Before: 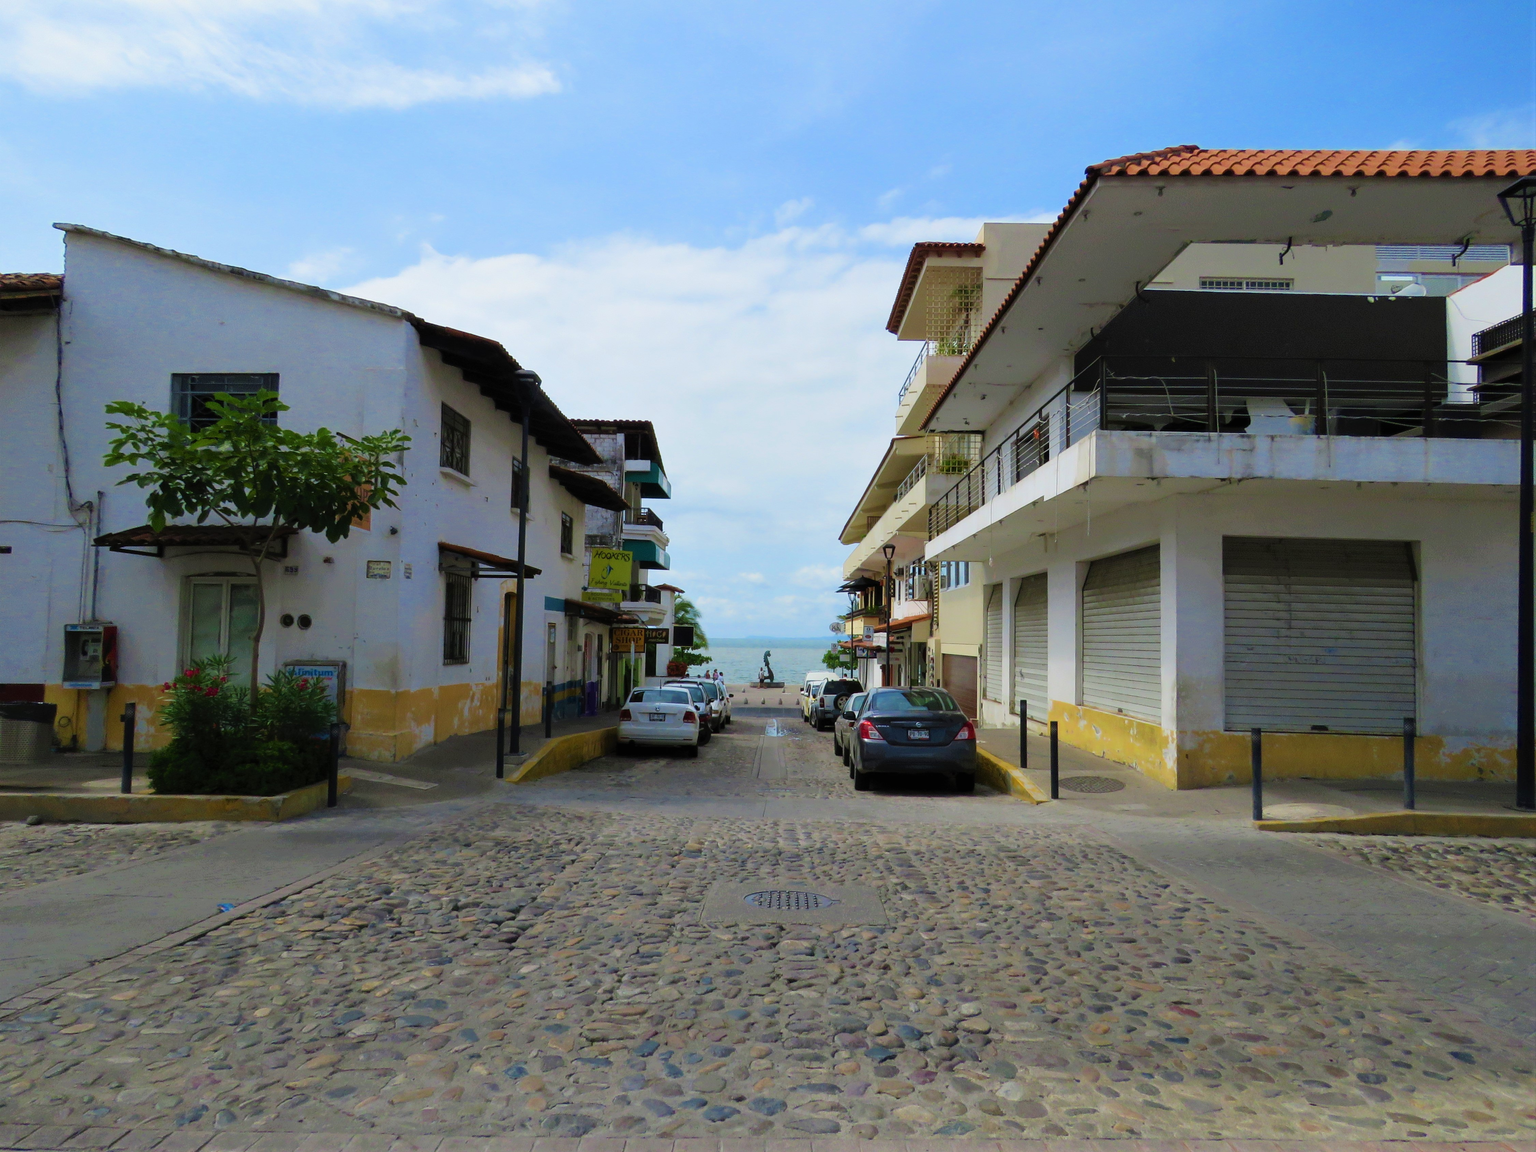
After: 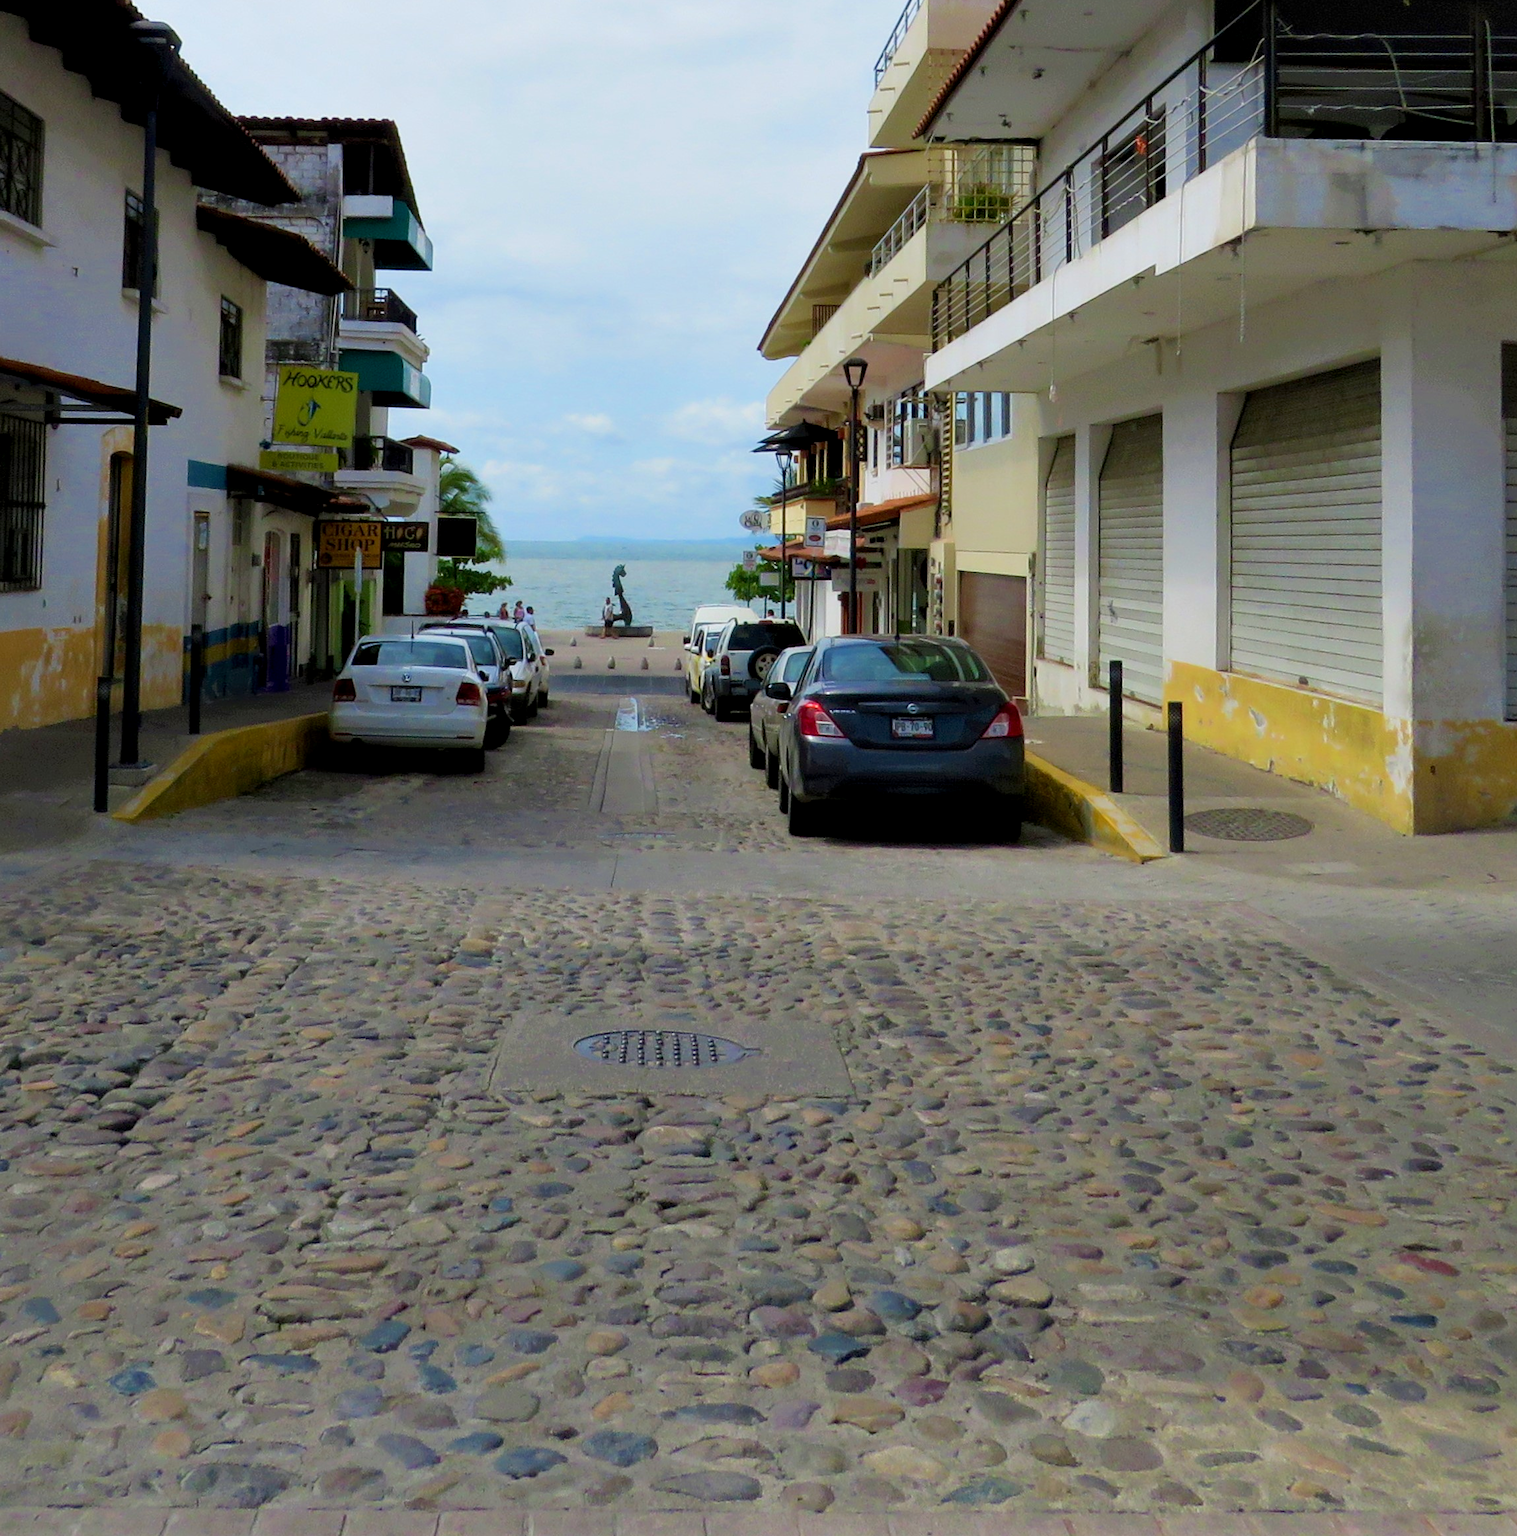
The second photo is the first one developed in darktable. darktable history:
crop and rotate: left 29.18%, top 31.206%, right 19.837%
exposure: black level correction 0.005, exposure 0.006 EV, compensate exposure bias true, compensate highlight preservation false
